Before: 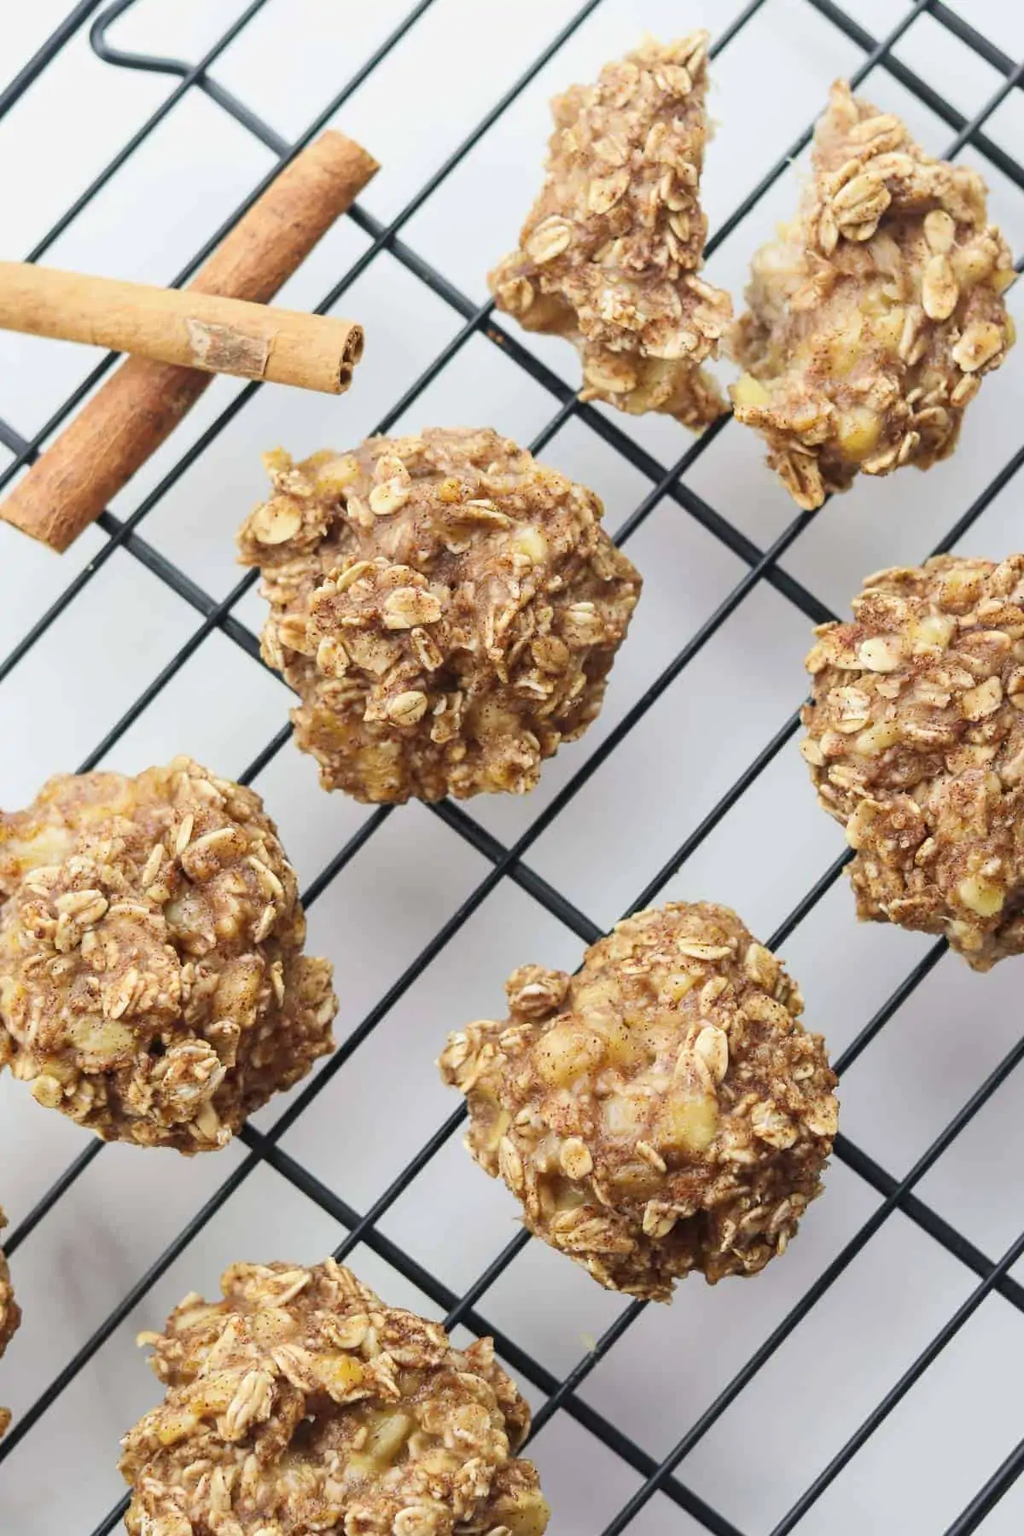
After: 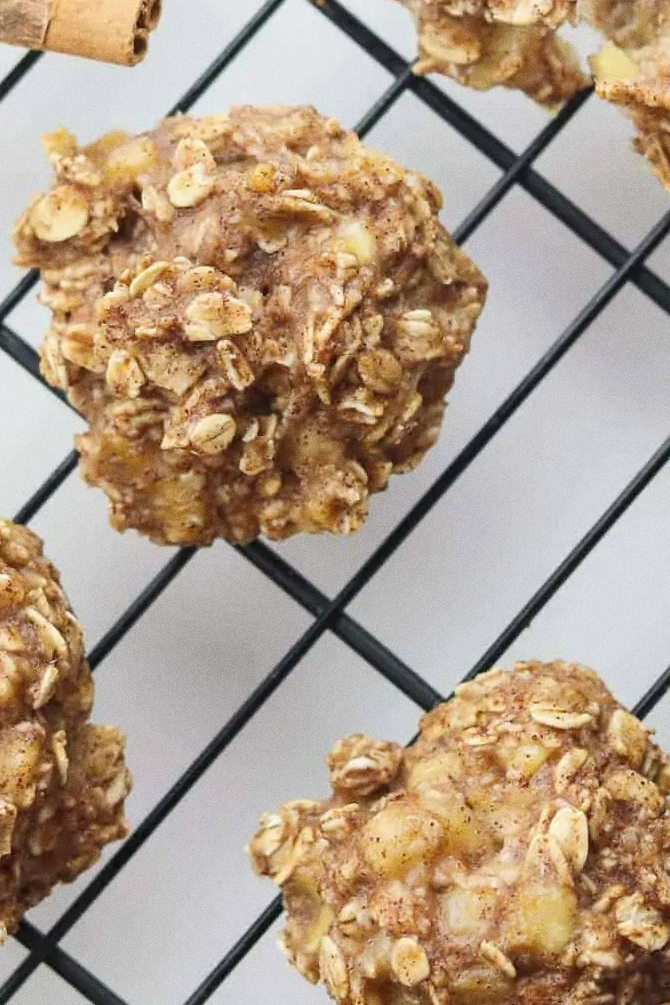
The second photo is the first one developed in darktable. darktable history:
grain: coarseness 0.09 ISO
crop and rotate: left 22.13%, top 22.054%, right 22.026%, bottom 22.102%
